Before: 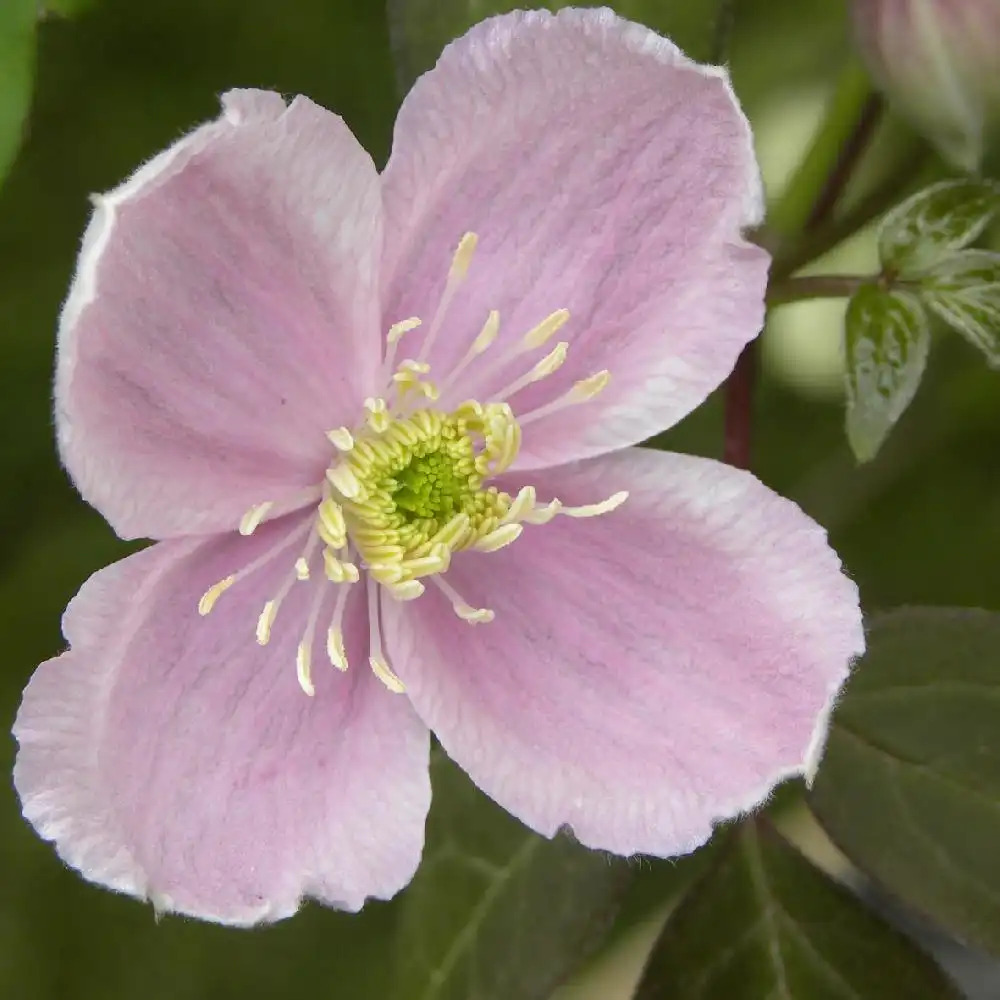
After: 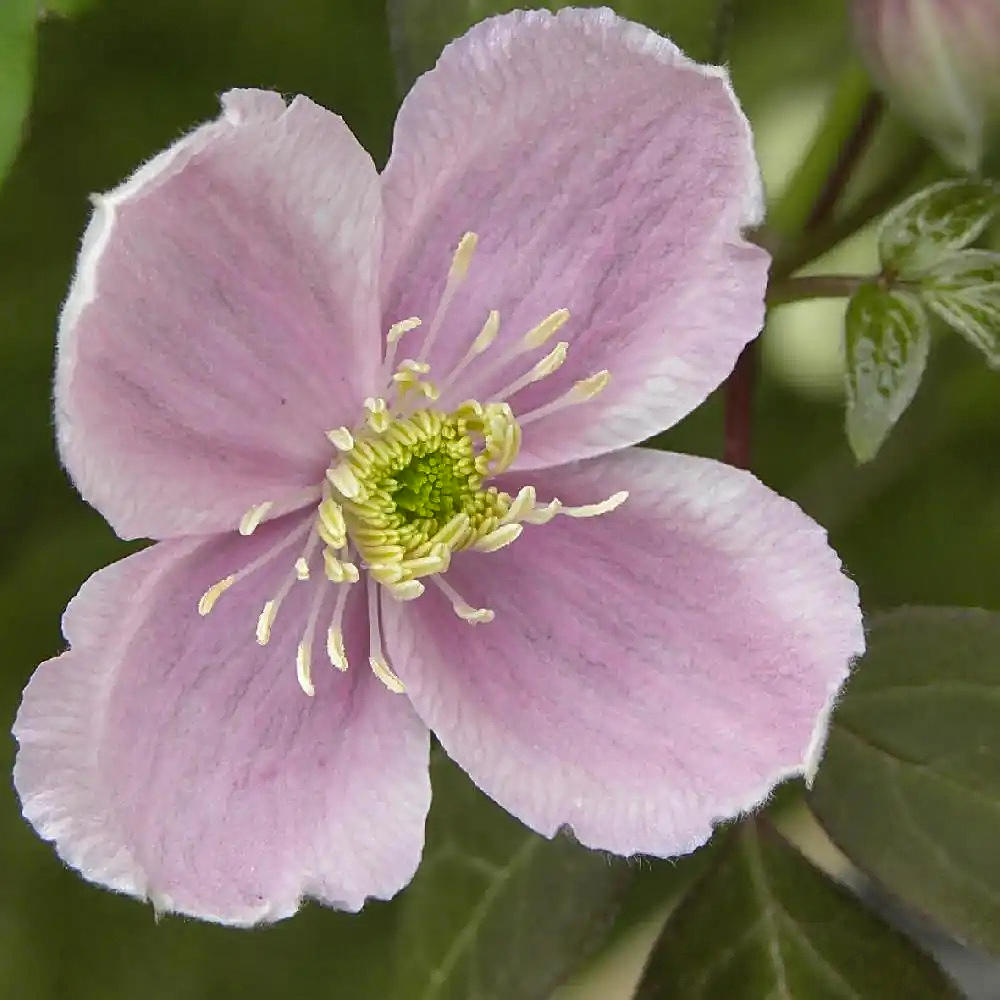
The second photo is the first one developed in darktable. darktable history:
sharpen: on, module defaults
shadows and highlights: radius 101, shadows 50.38, highlights -64.88, soften with gaussian
